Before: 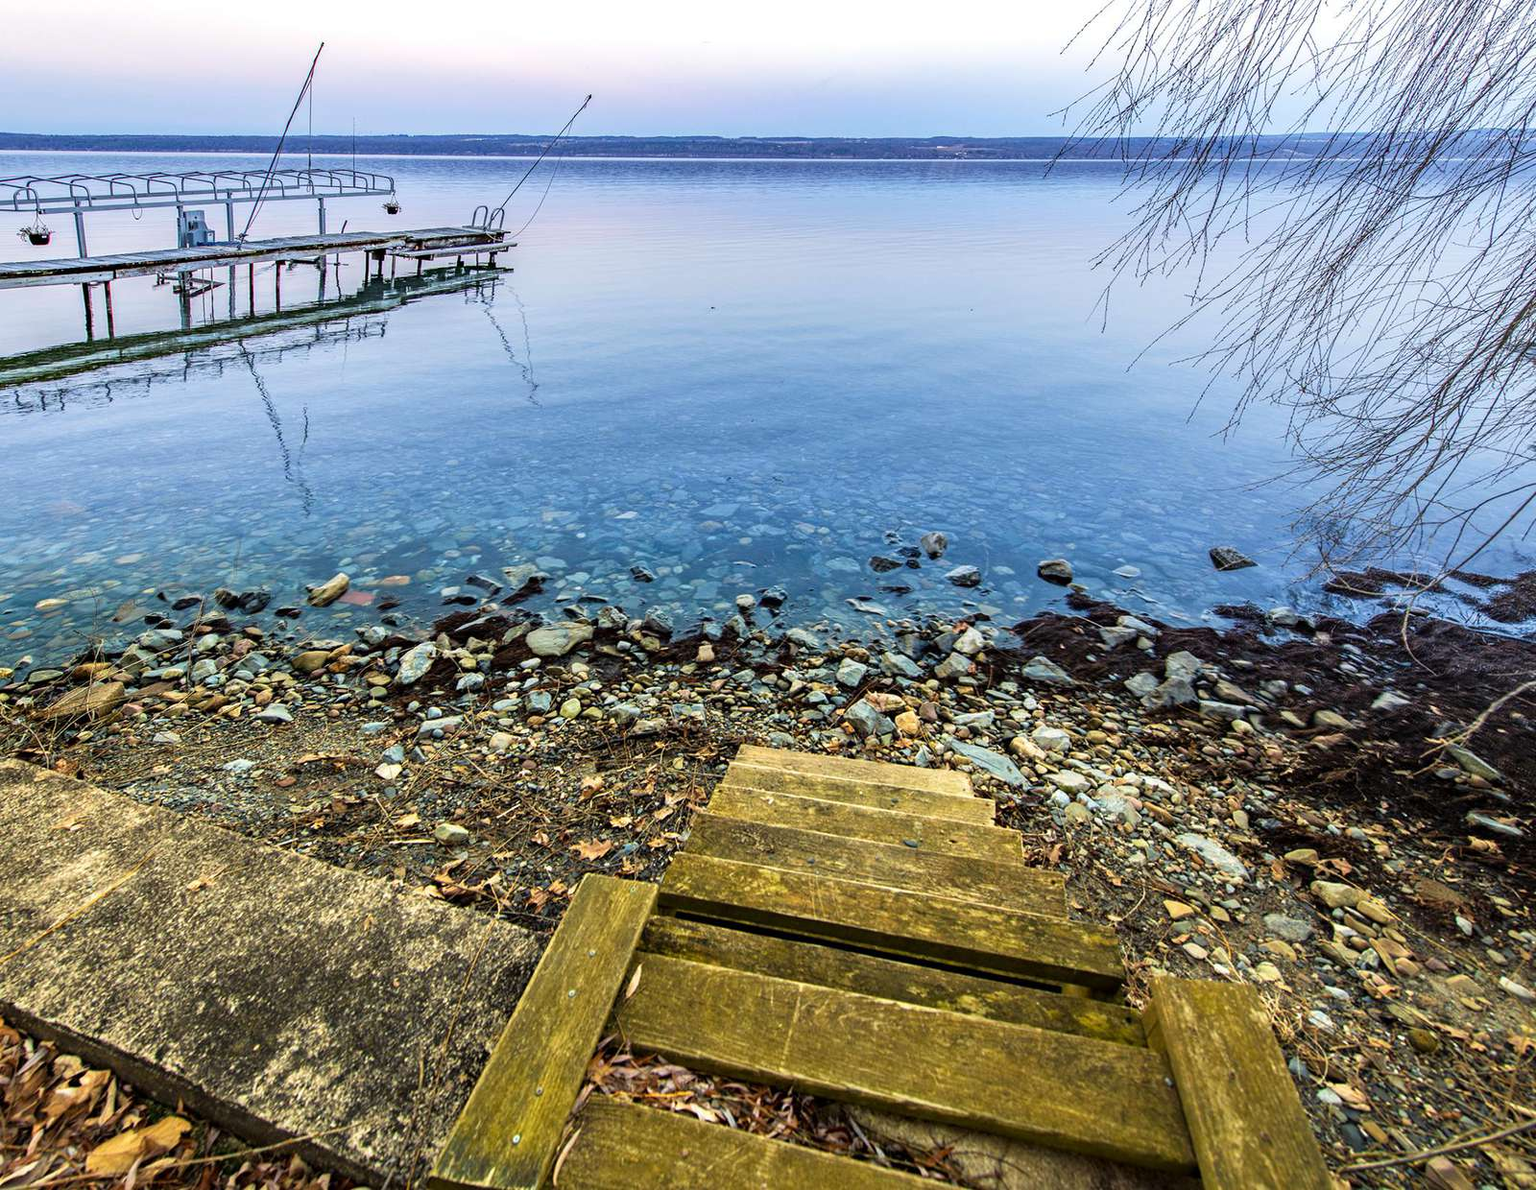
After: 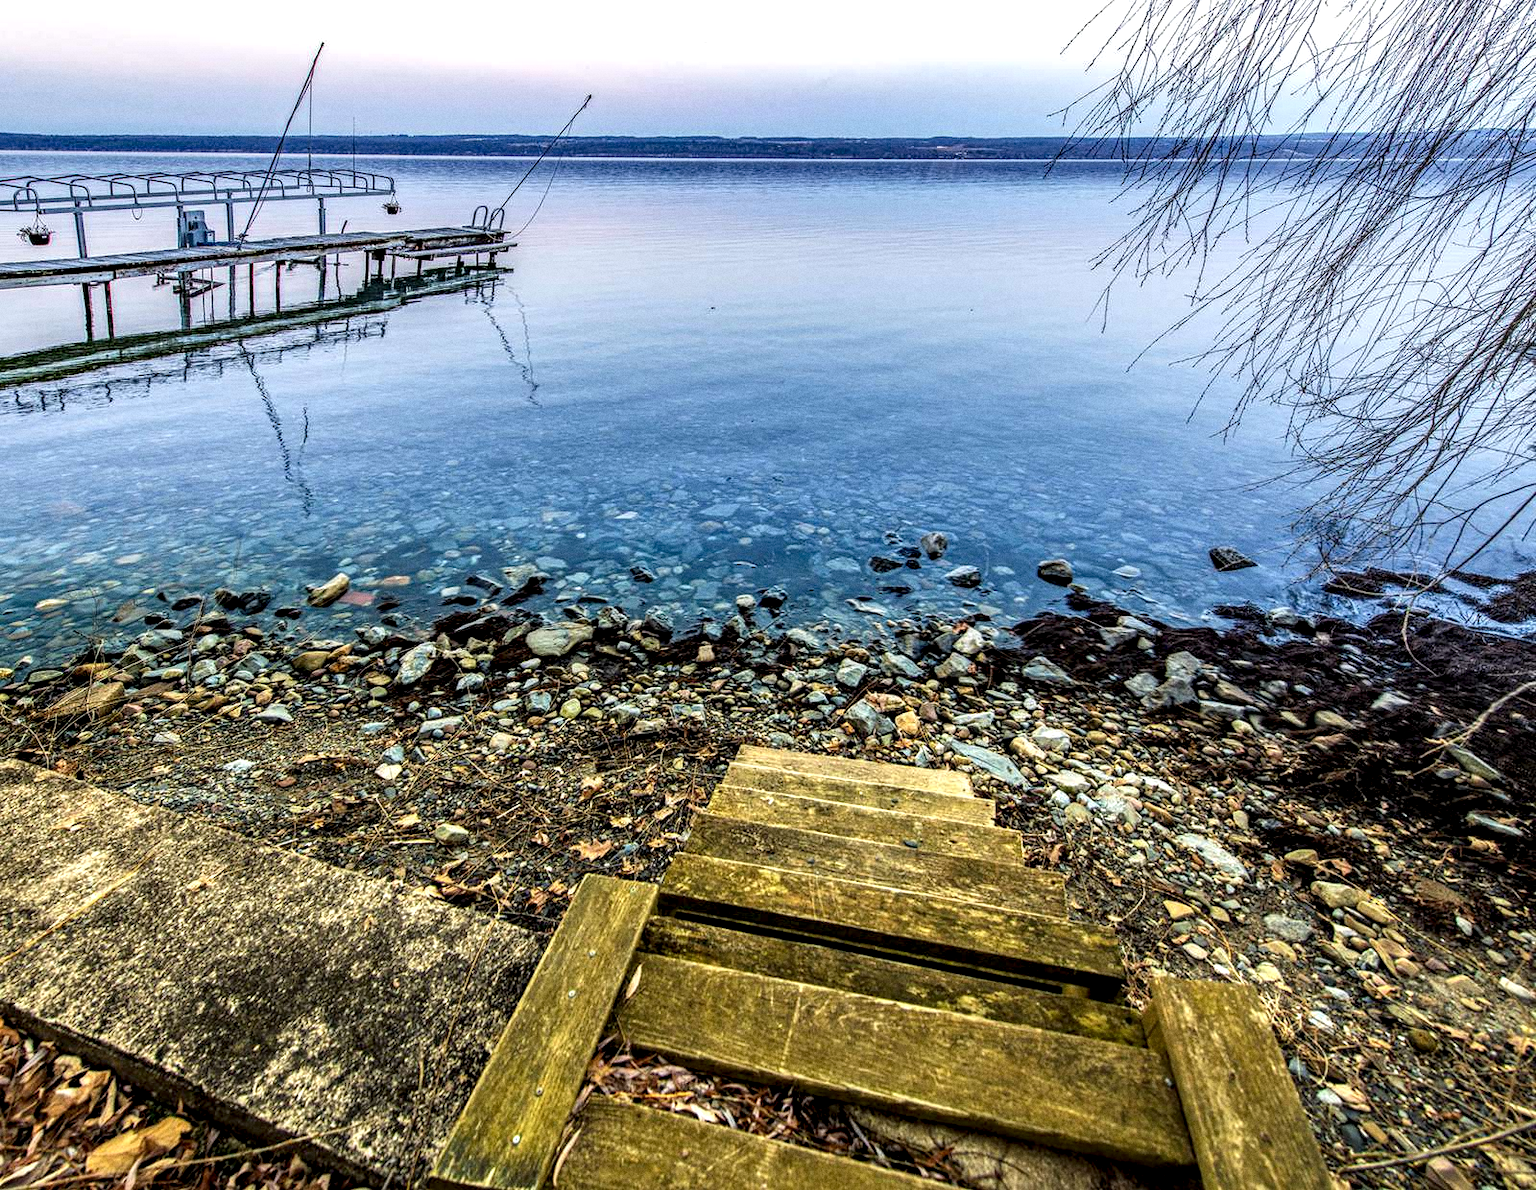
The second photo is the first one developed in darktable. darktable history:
local contrast: highlights 60%, shadows 60%, detail 160%
grain: coarseness 0.09 ISO
